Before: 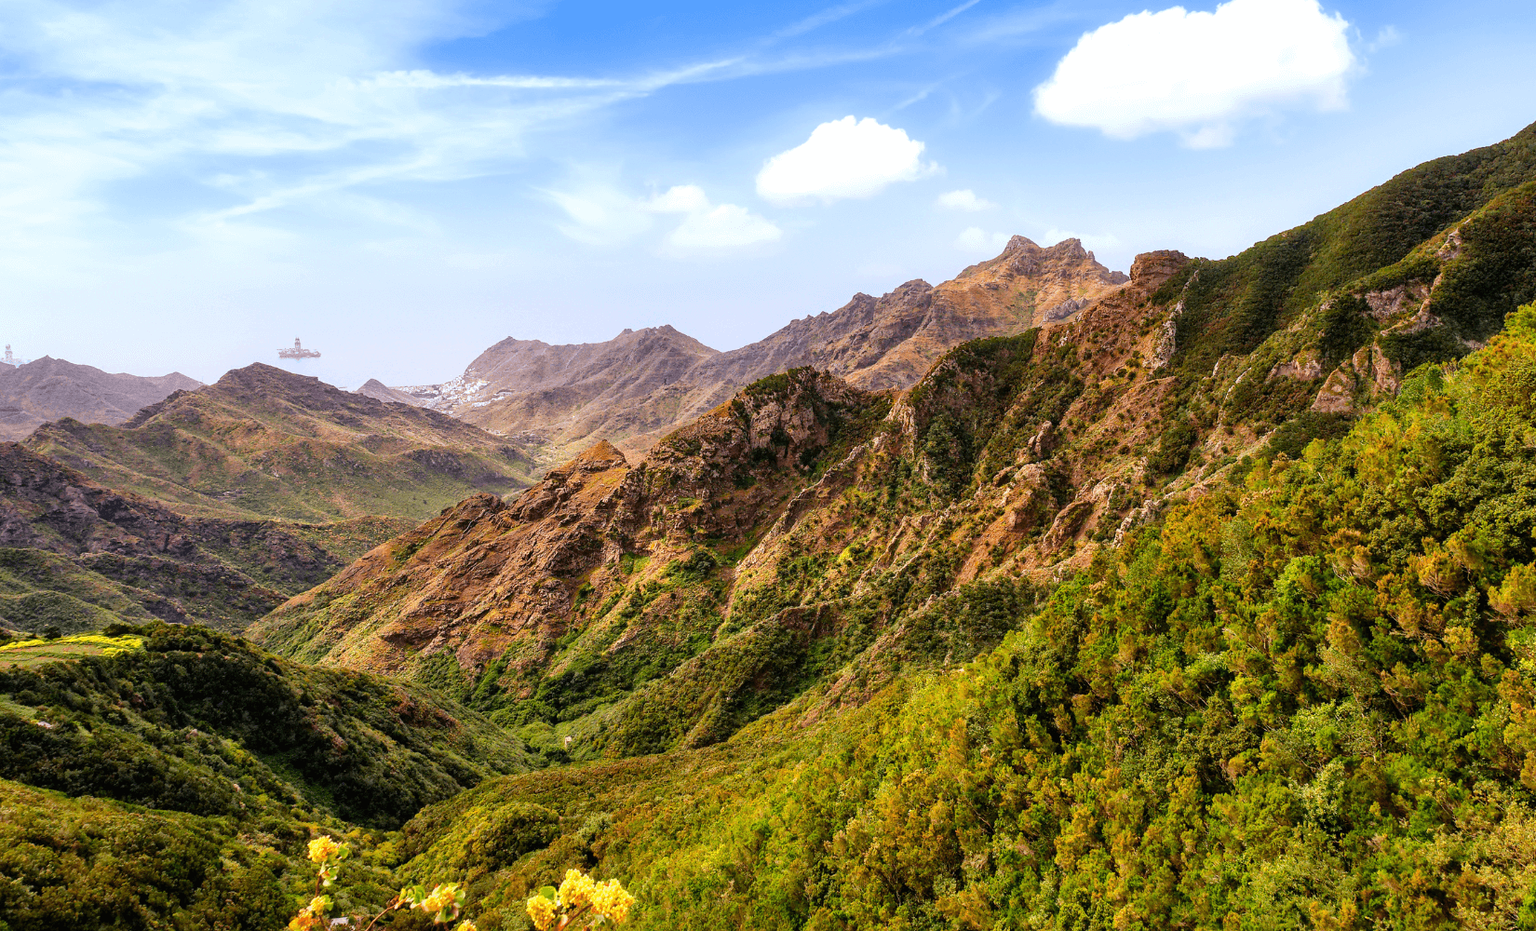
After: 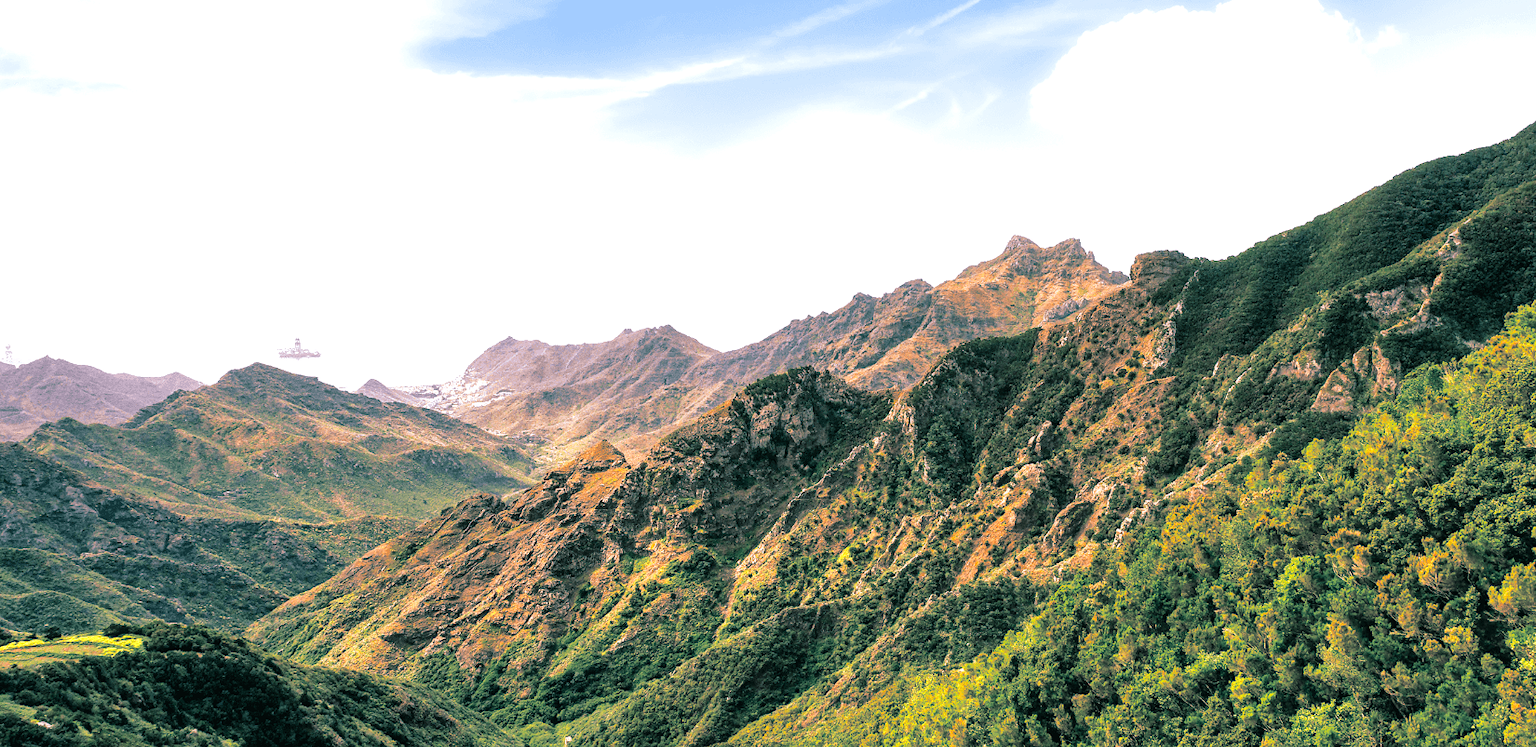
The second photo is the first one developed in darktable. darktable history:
split-toning: shadows › hue 183.6°, shadows › saturation 0.52, highlights › hue 0°, highlights › saturation 0
exposure: black level correction 0, exposure 0.5 EV, compensate exposure bias true, compensate highlight preservation false
crop: bottom 19.644%
